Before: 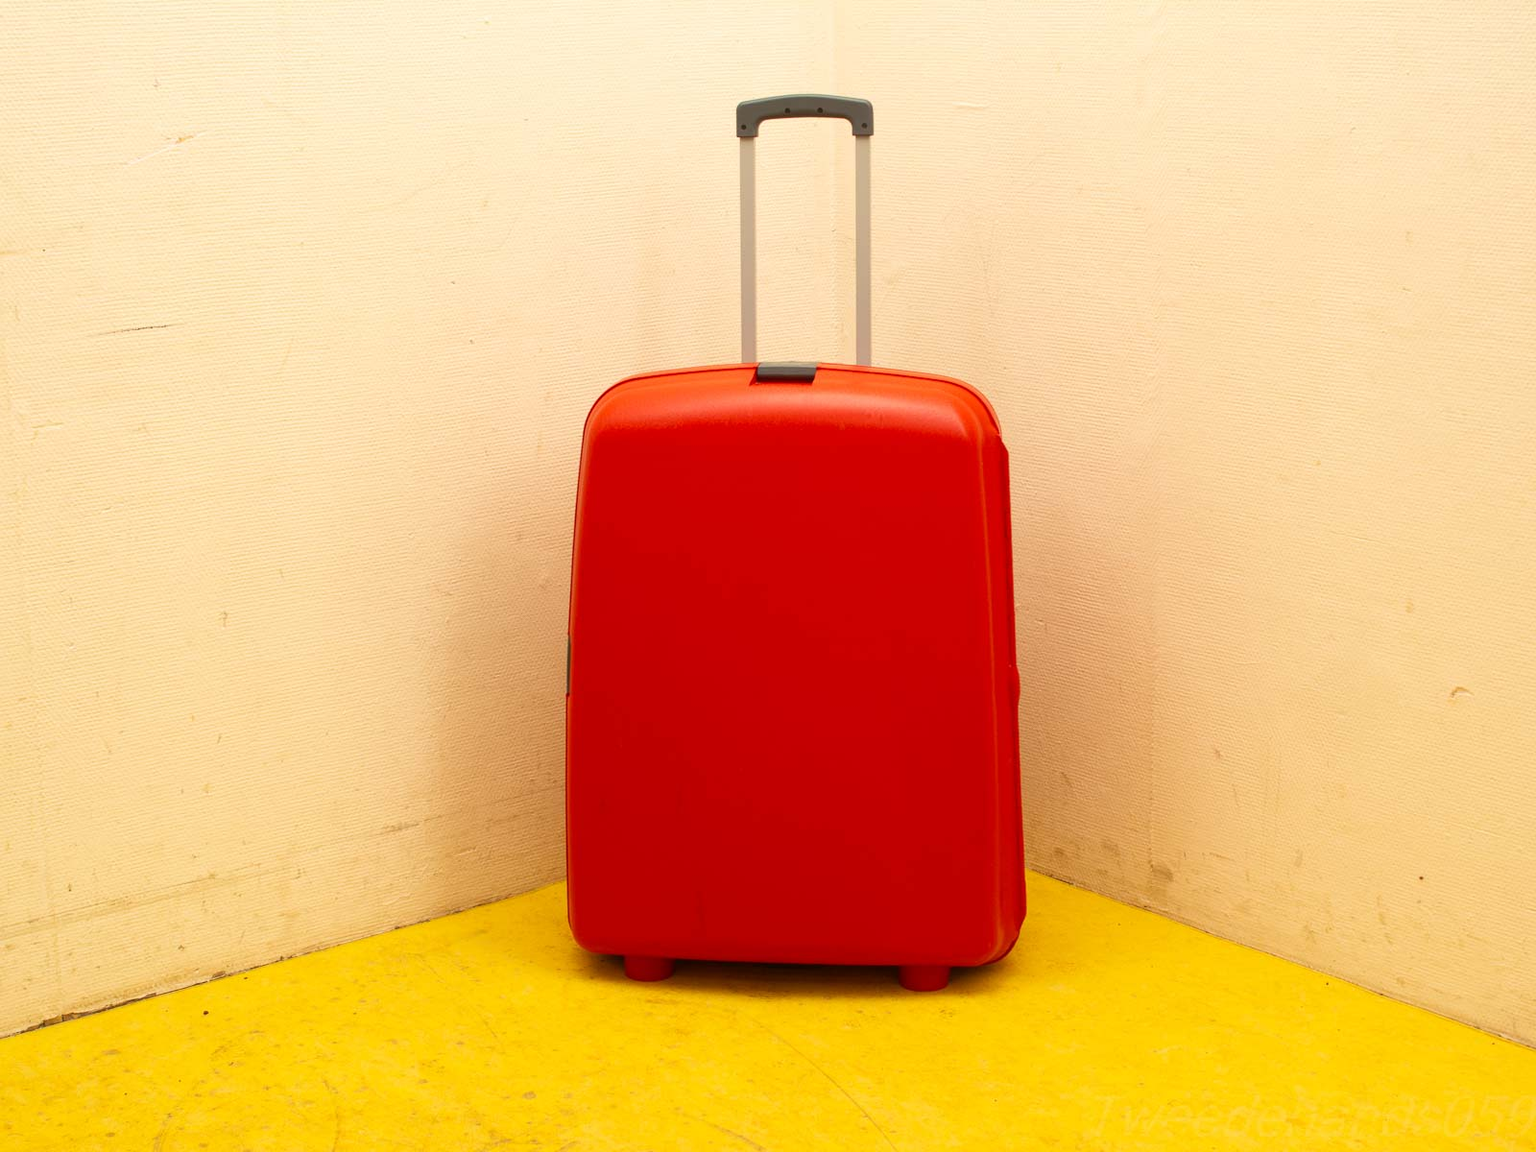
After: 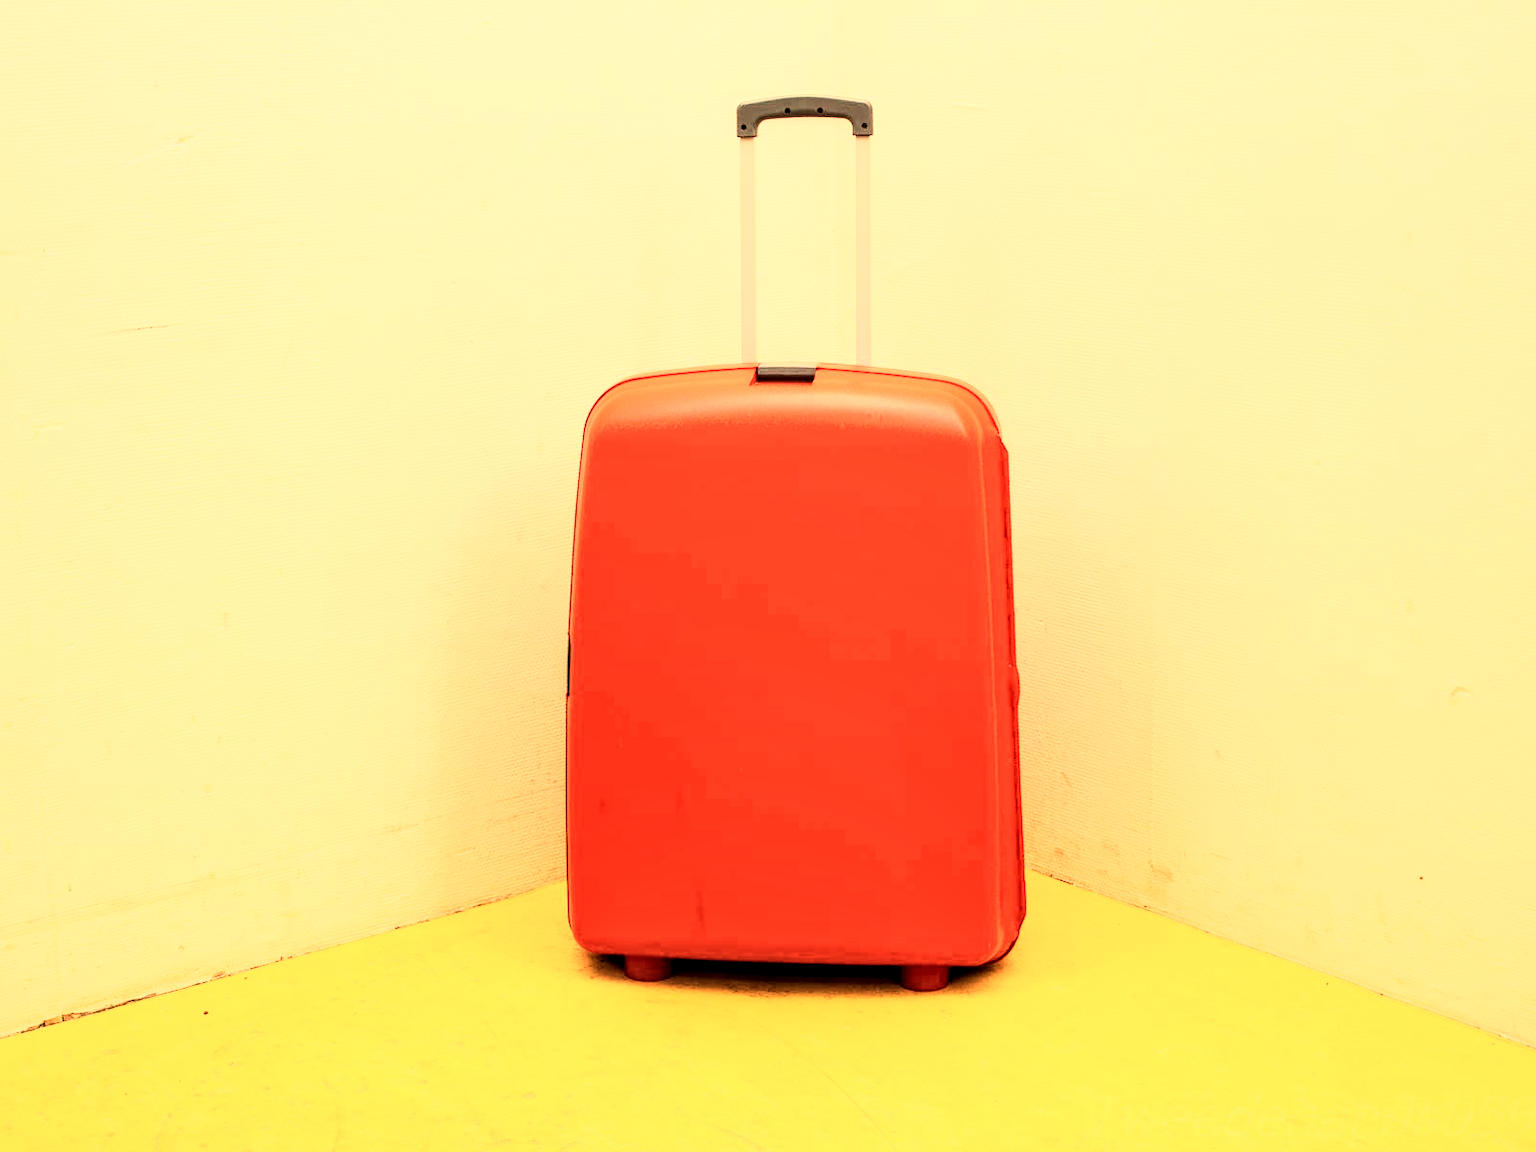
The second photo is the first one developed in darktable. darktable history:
exposure: compensate highlight preservation false
rgb curve: curves: ch0 [(0, 0) (0.21, 0.15) (0.24, 0.21) (0.5, 0.75) (0.75, 0.96) (0.89, 0.99) (1, 1)]; ch1 [(0, 0.02) (0.21, 0.13) (0.25, 0.2) (0.5, 0.67) (0.75, 0.9) (0.89, 0.97) (1, 1)]; ch2 [(0, 0.02) (0.21, 0.13) (0.25, 0.2) (0.5, 0.67) (0.75, 0.9) (0.89, 0.97) (1, 1)], compensate middle gray true
local contrast: detail 150%
white balance: red 1.138, green 0.996, blue 0.812
contrast brightness saturation: contrast 0.11, saturation -0.17
